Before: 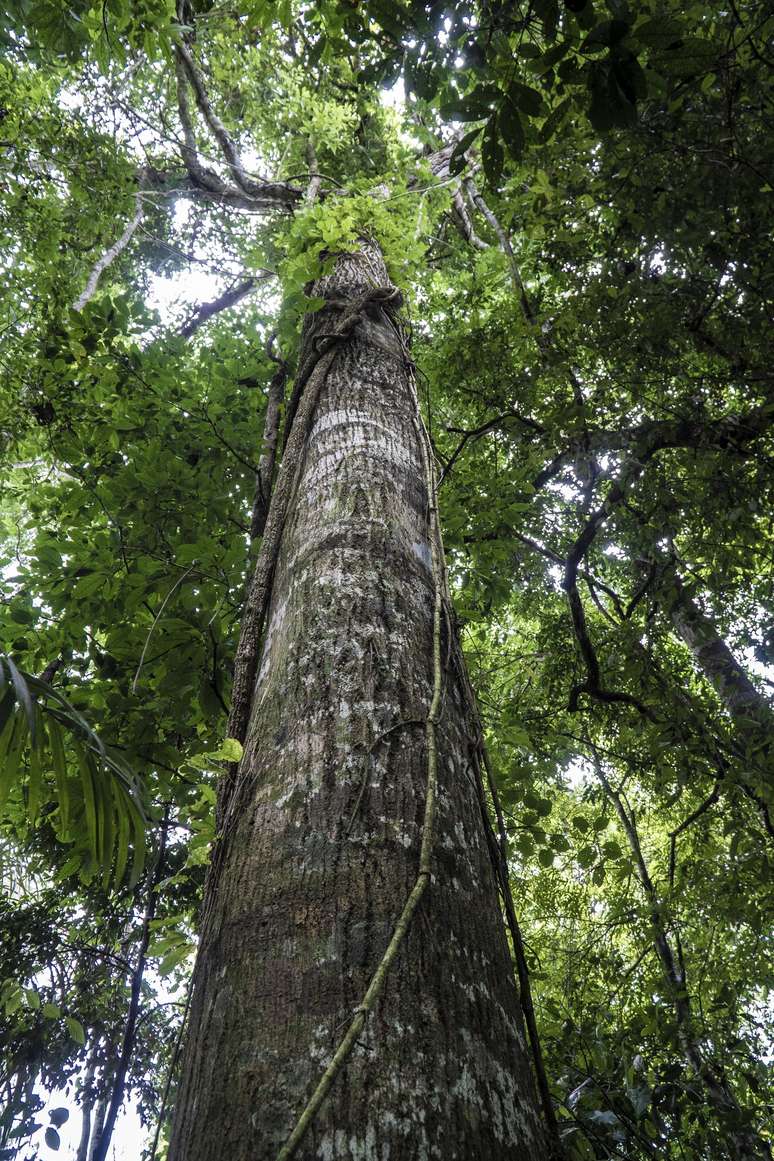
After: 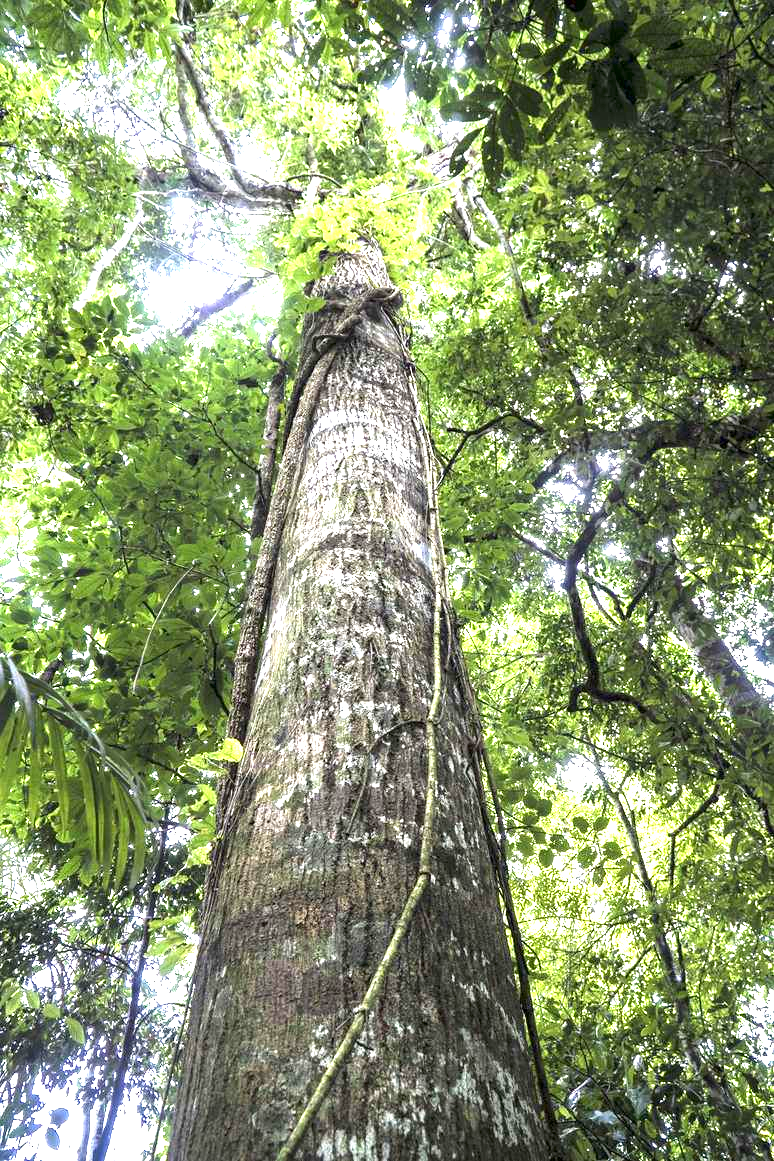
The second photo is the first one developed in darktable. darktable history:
exposure: exposure 1.994 EV, compensate highlight preservation false
